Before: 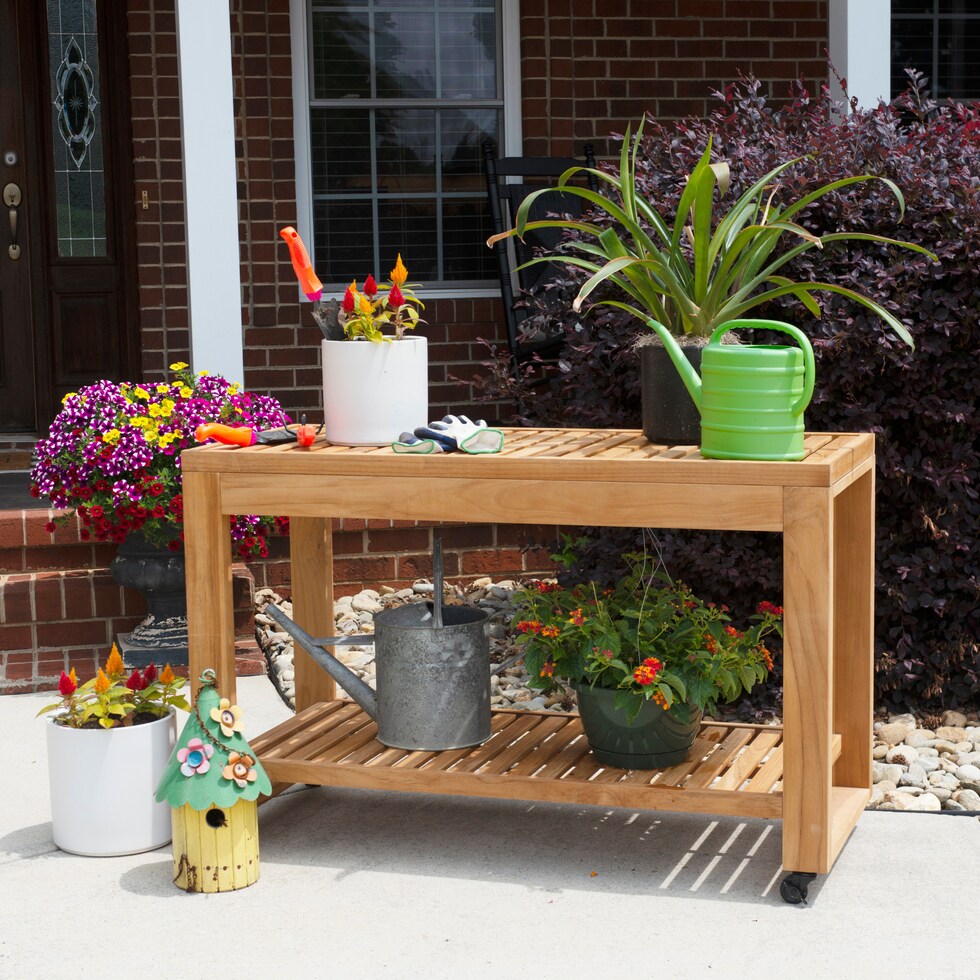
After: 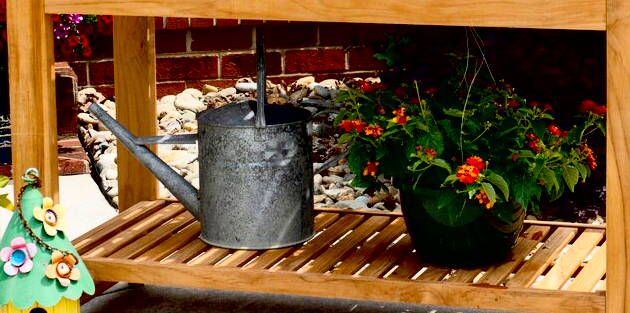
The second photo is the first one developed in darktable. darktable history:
tone equalizer: -8 EV -0.417 EV, -7 EV -0.389 EV, -6 EV -0.333 EV, -5 EV -0.222 EV, -3 EV 0.222 EV, -2 EV 0.333 EV, -1 EV 0.389 EV, +0 EV 0.417 EV, edges refinement/feathering 500, mask exposure compensation -1.57 EV, preserve details no
contrast brightness saturation: contrast 0.2, brightness 0.16, saturation 0.22
crop: left 18.091%, top 51.13%, right 17.525%, bottom 16.85%
exposure: black level correction 0.046, exposure -0.228 EV, compensate highlight preservation false
